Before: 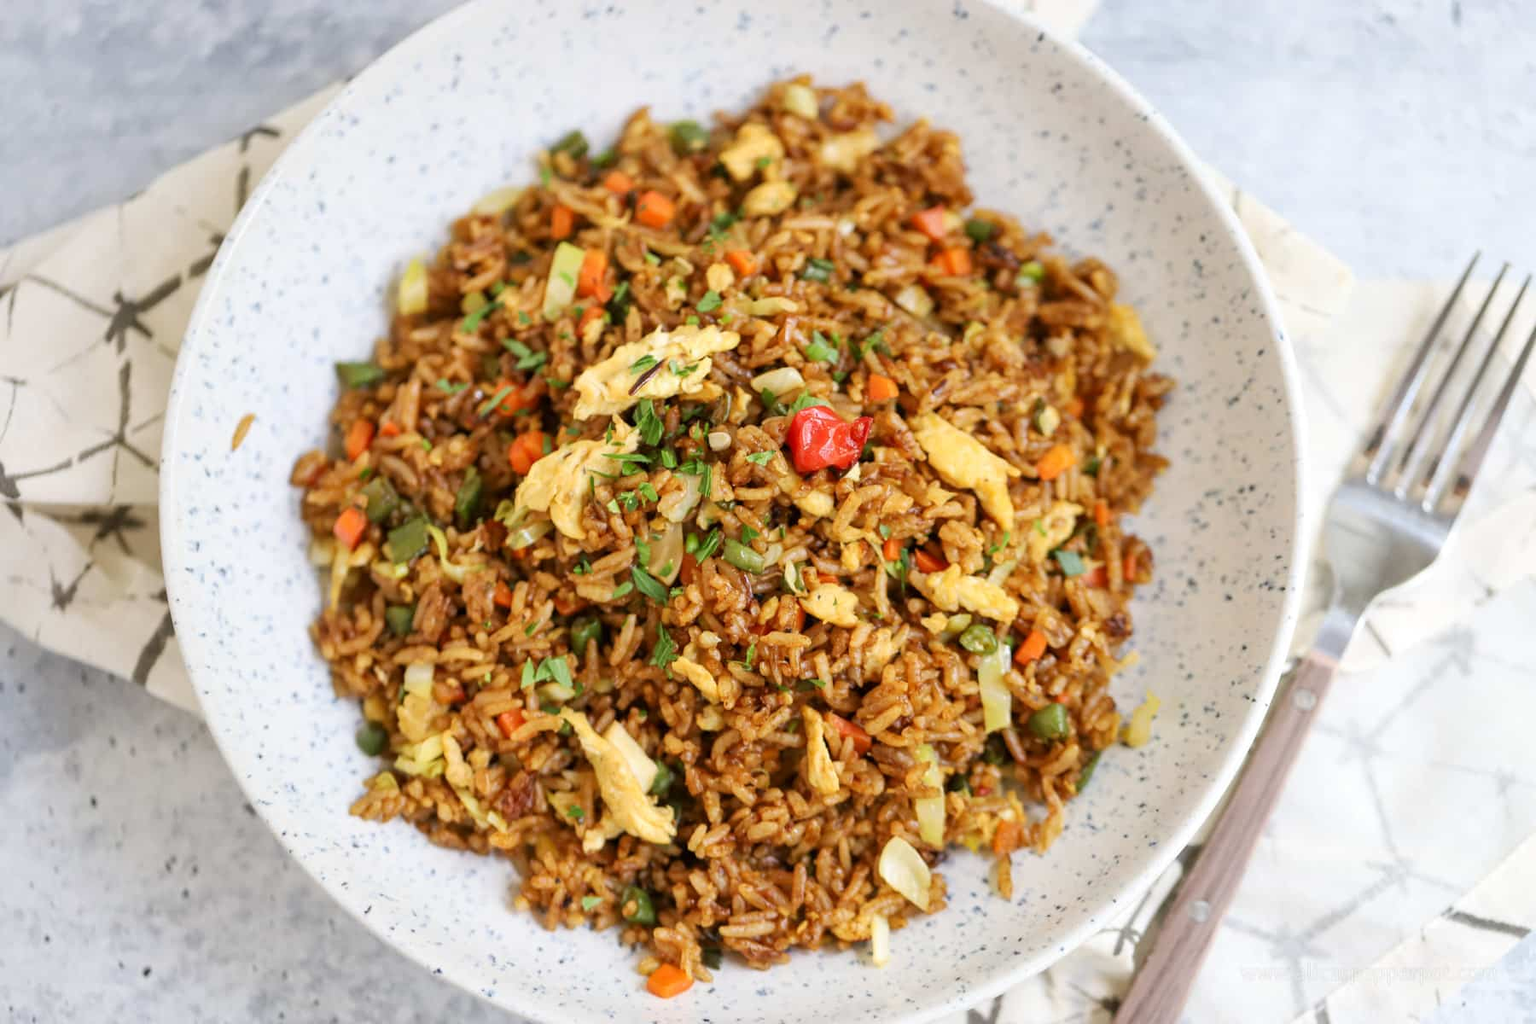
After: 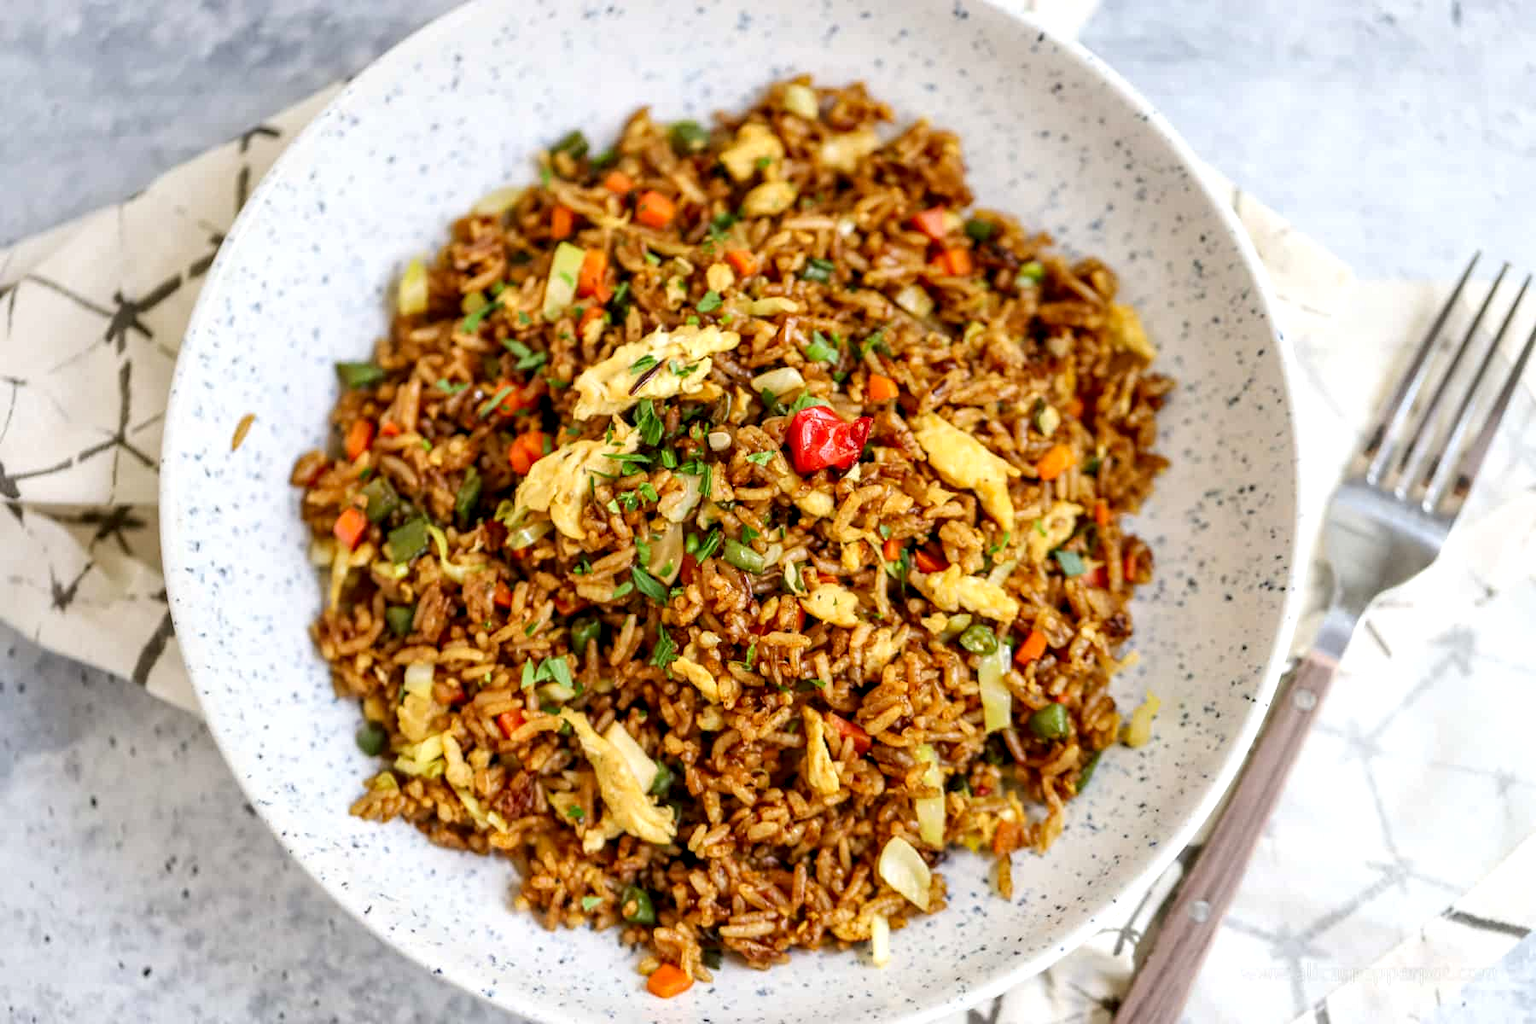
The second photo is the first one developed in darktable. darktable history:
contrast brightness saturation: contrast 0.042, saturation 0.161
local contrast: detail 150%
